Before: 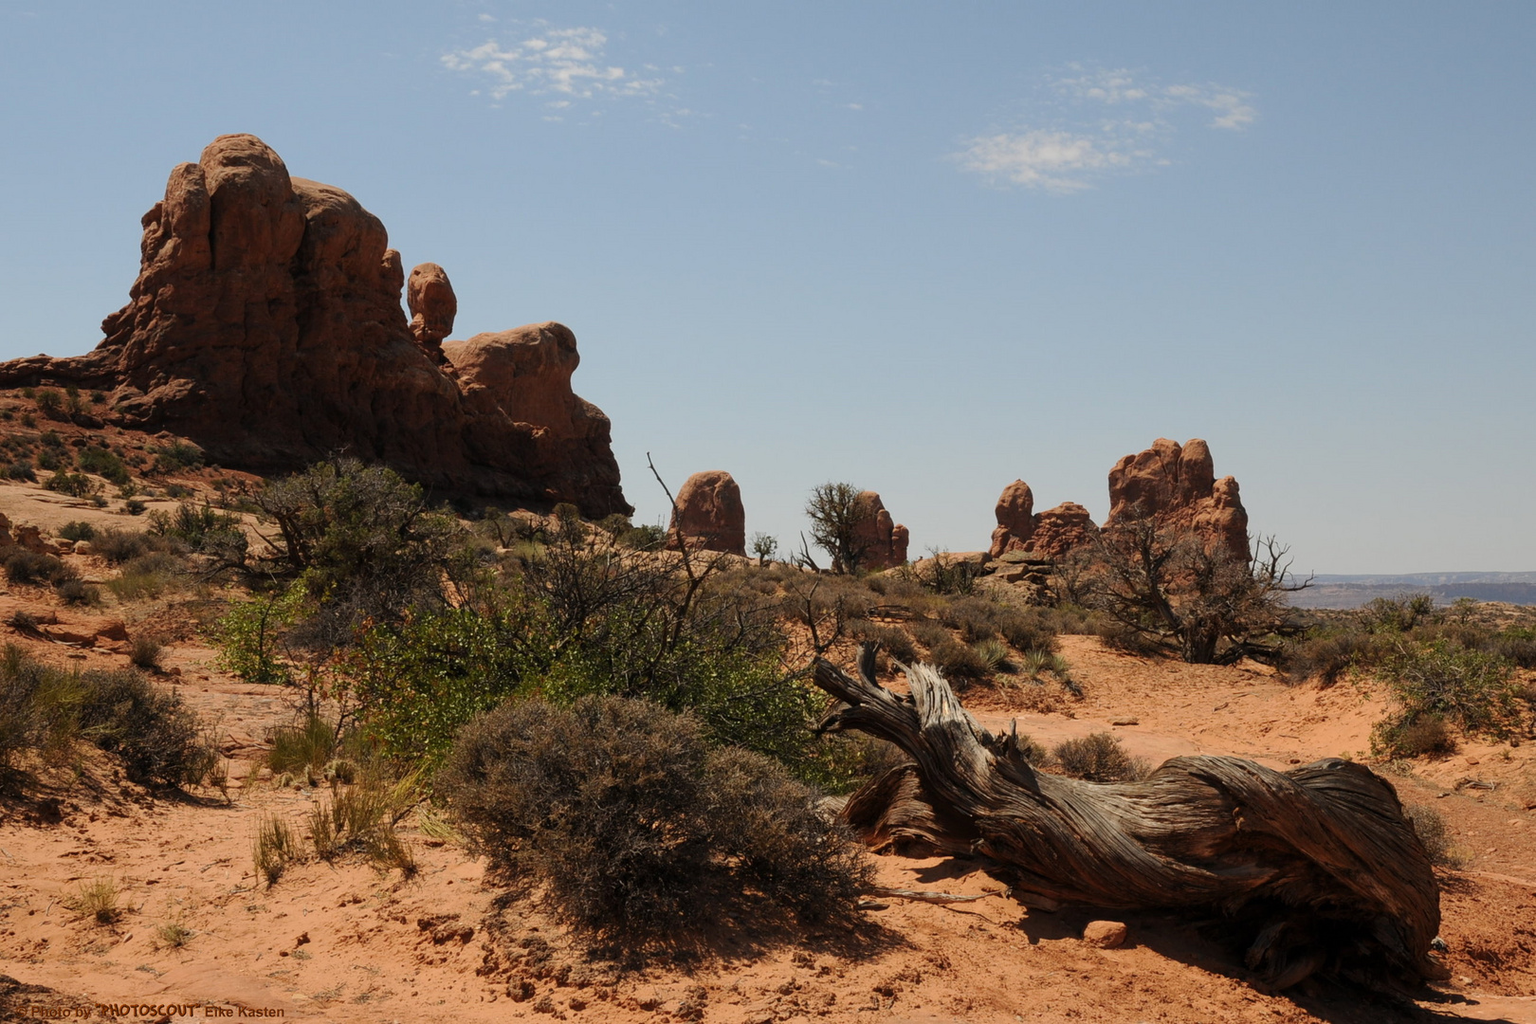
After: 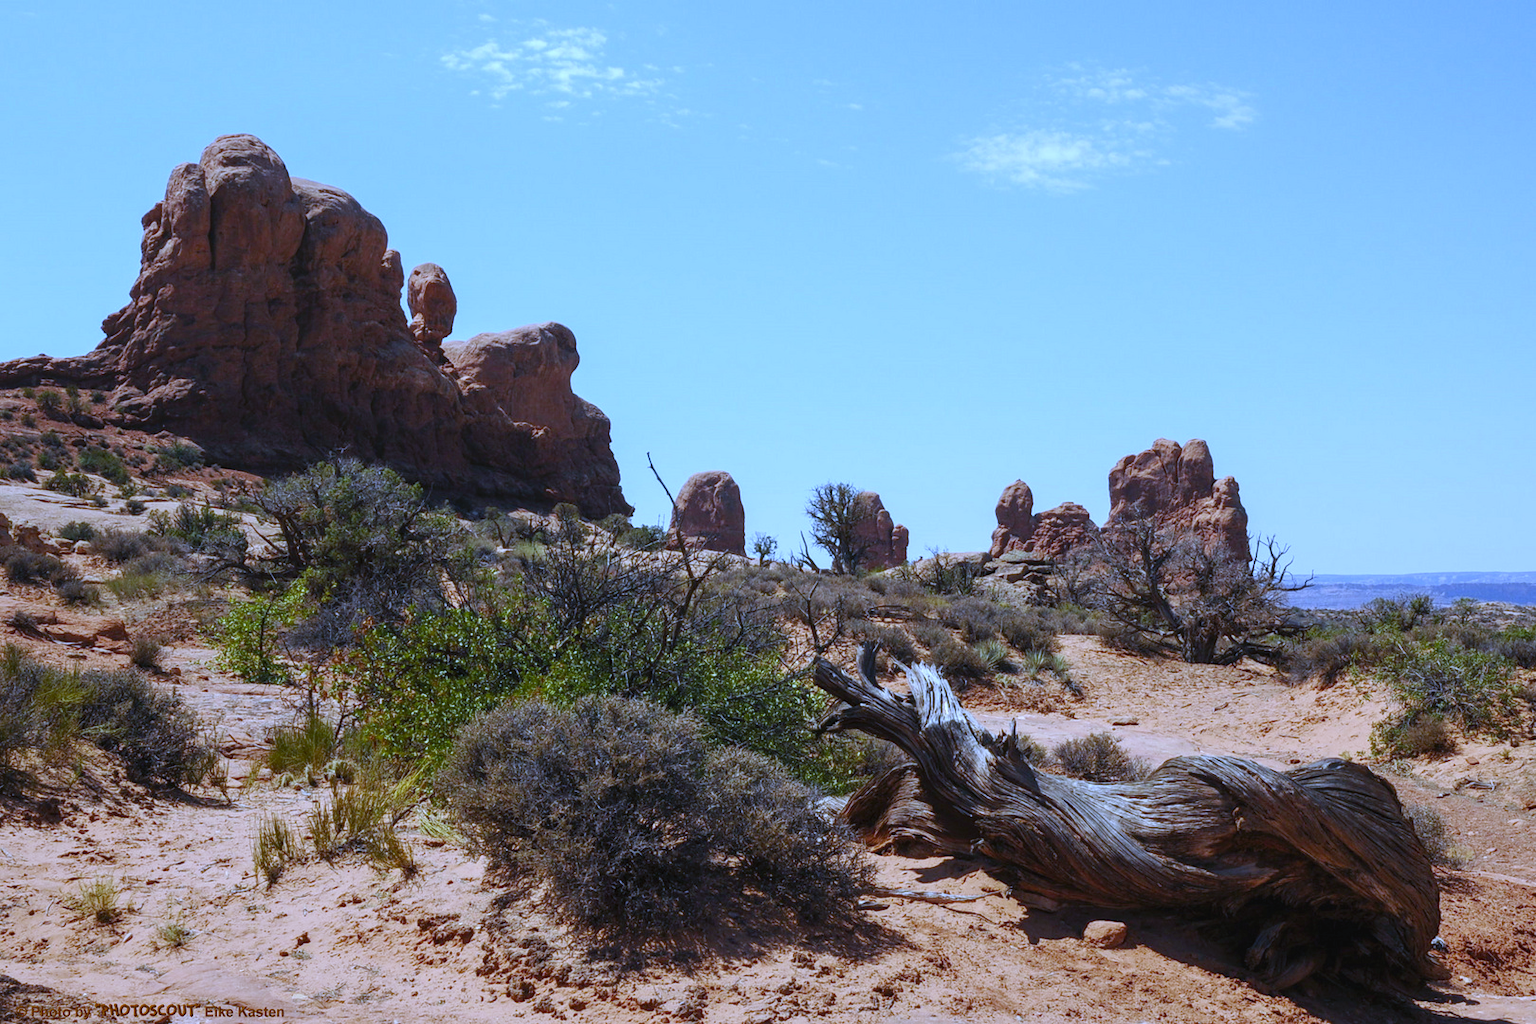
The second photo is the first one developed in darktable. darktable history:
exposure: exposure 0.6 EV, compensate highlight preservation false
white balance: red 0.766, blue 1.537
color balance rgb: perceptual saturation grading › global saturation 20%, perceptual saturation grading › highlights -25%, perceptual saturation grading › shadows 25%
local contrast: detail 110%
